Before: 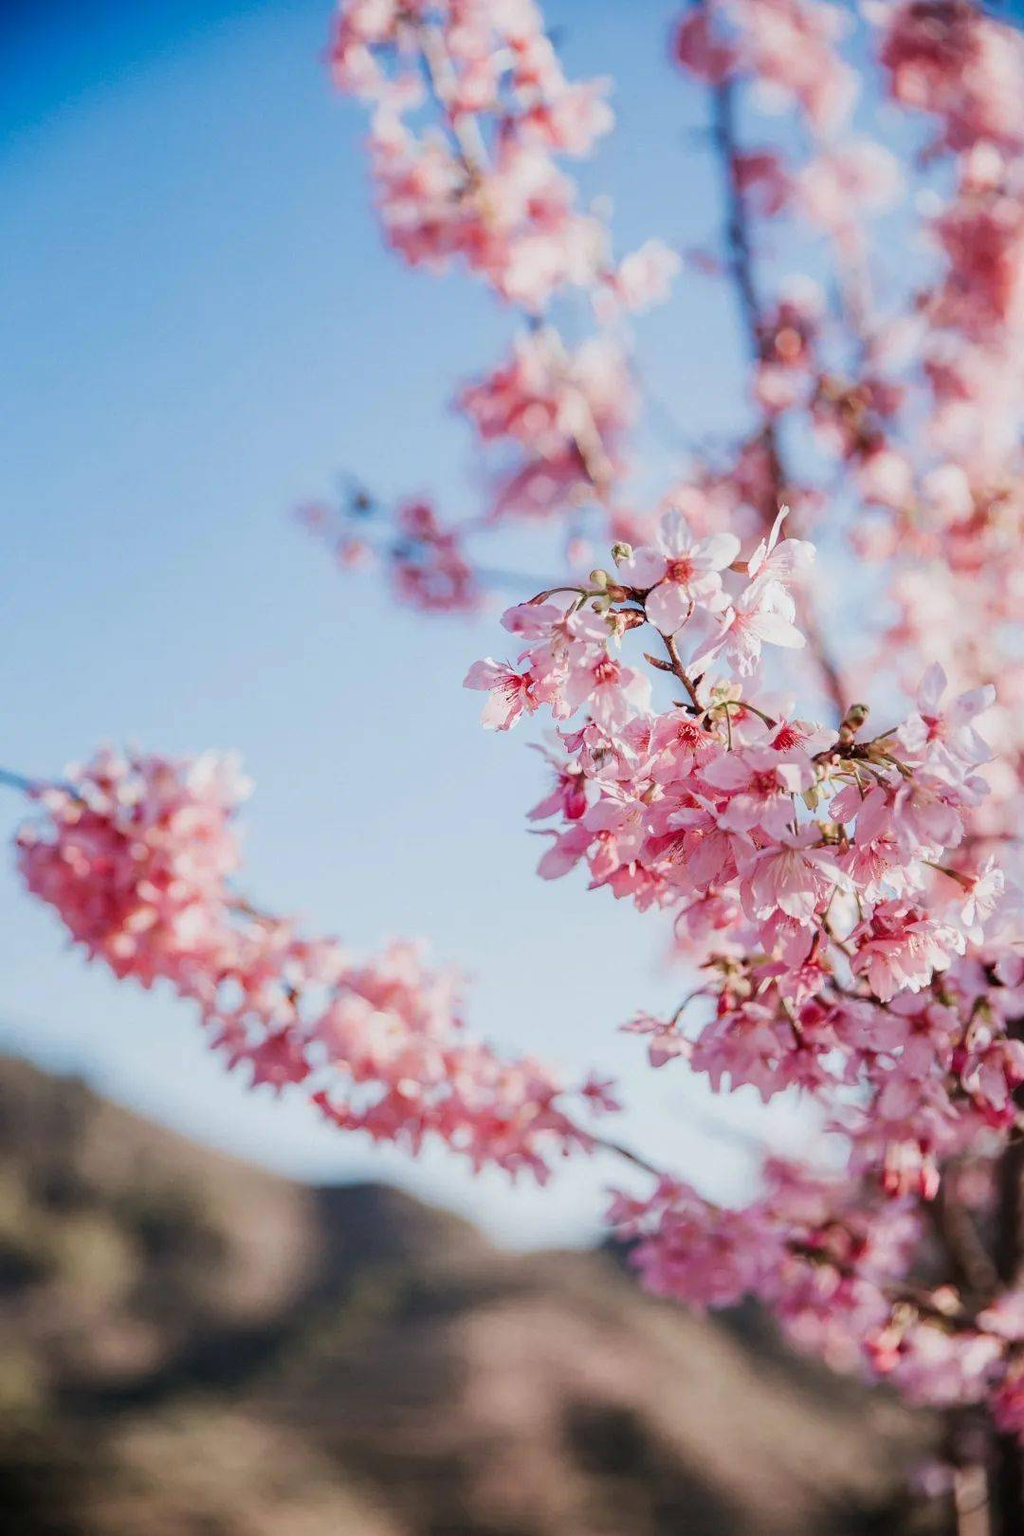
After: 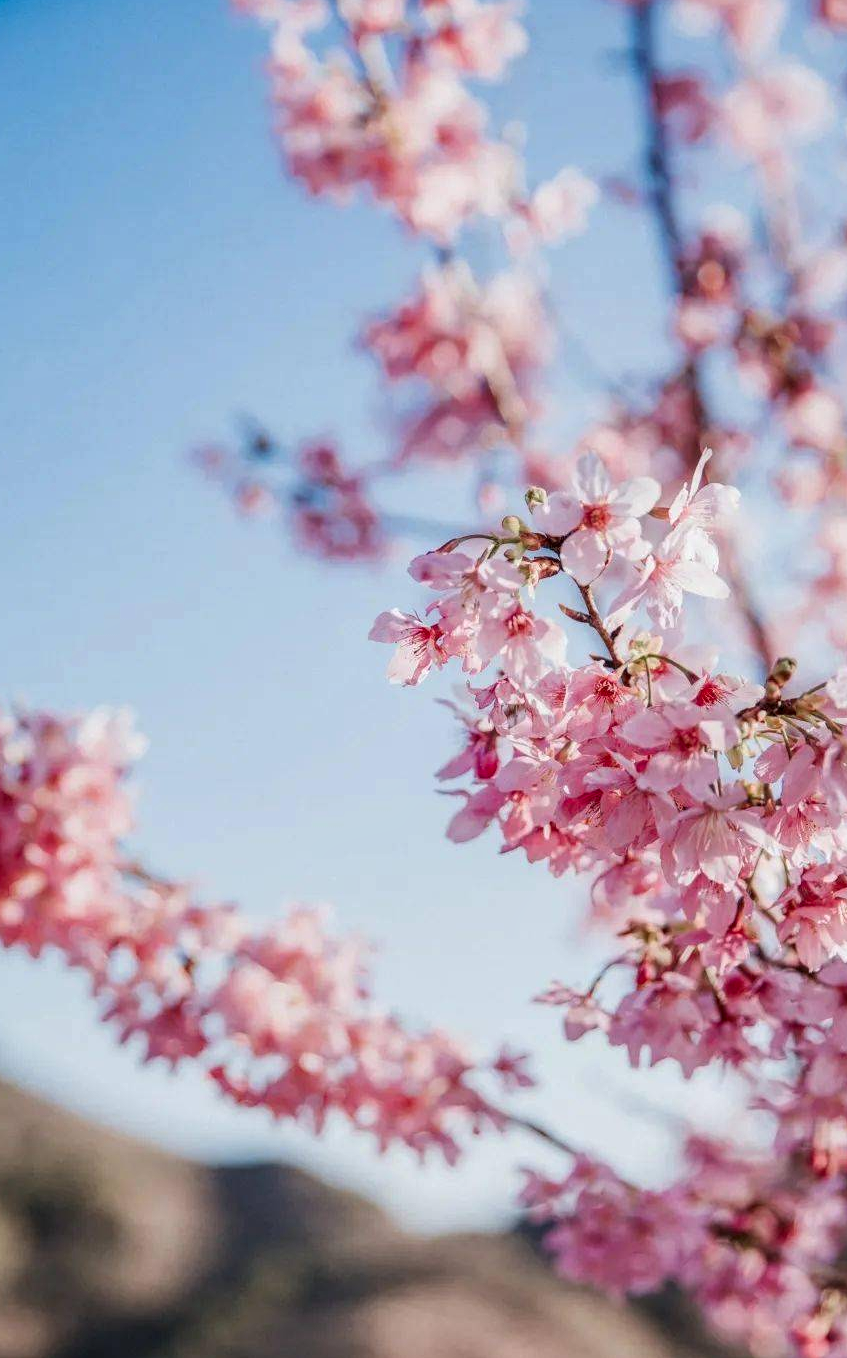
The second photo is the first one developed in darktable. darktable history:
crop: left 11.184%, top 5.272%, right 9.605%, bottom 10.319%
local contrast: on, module defaults
